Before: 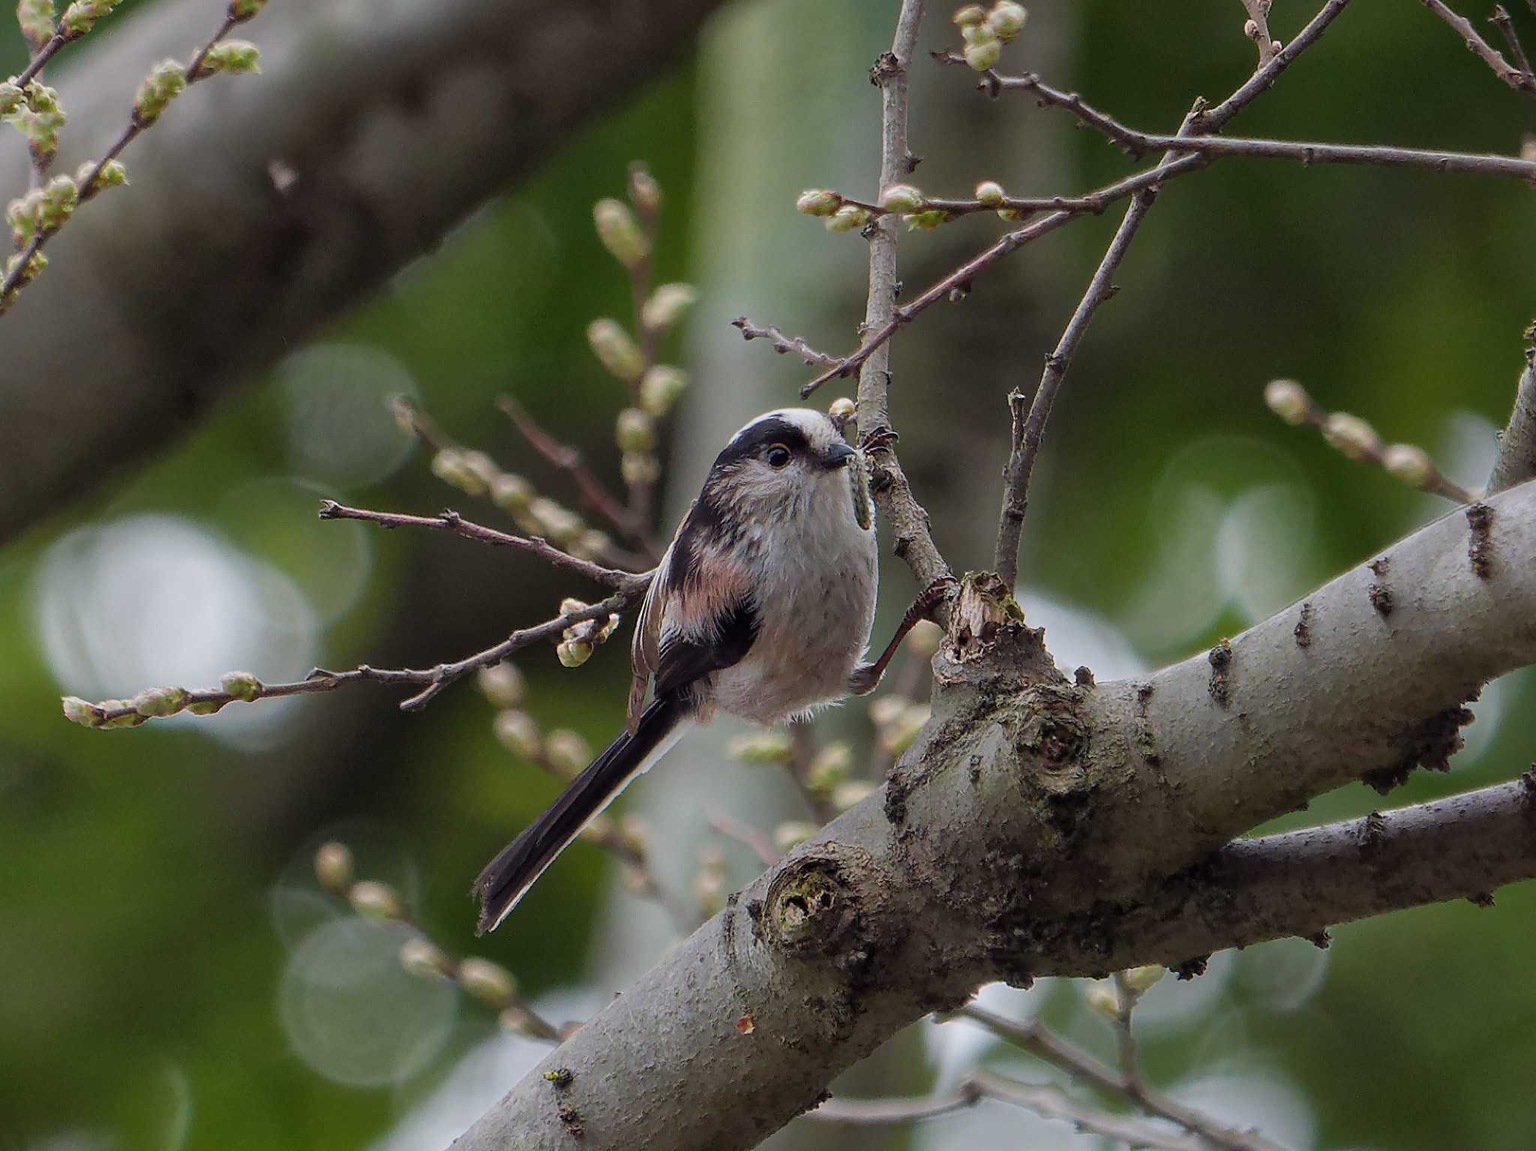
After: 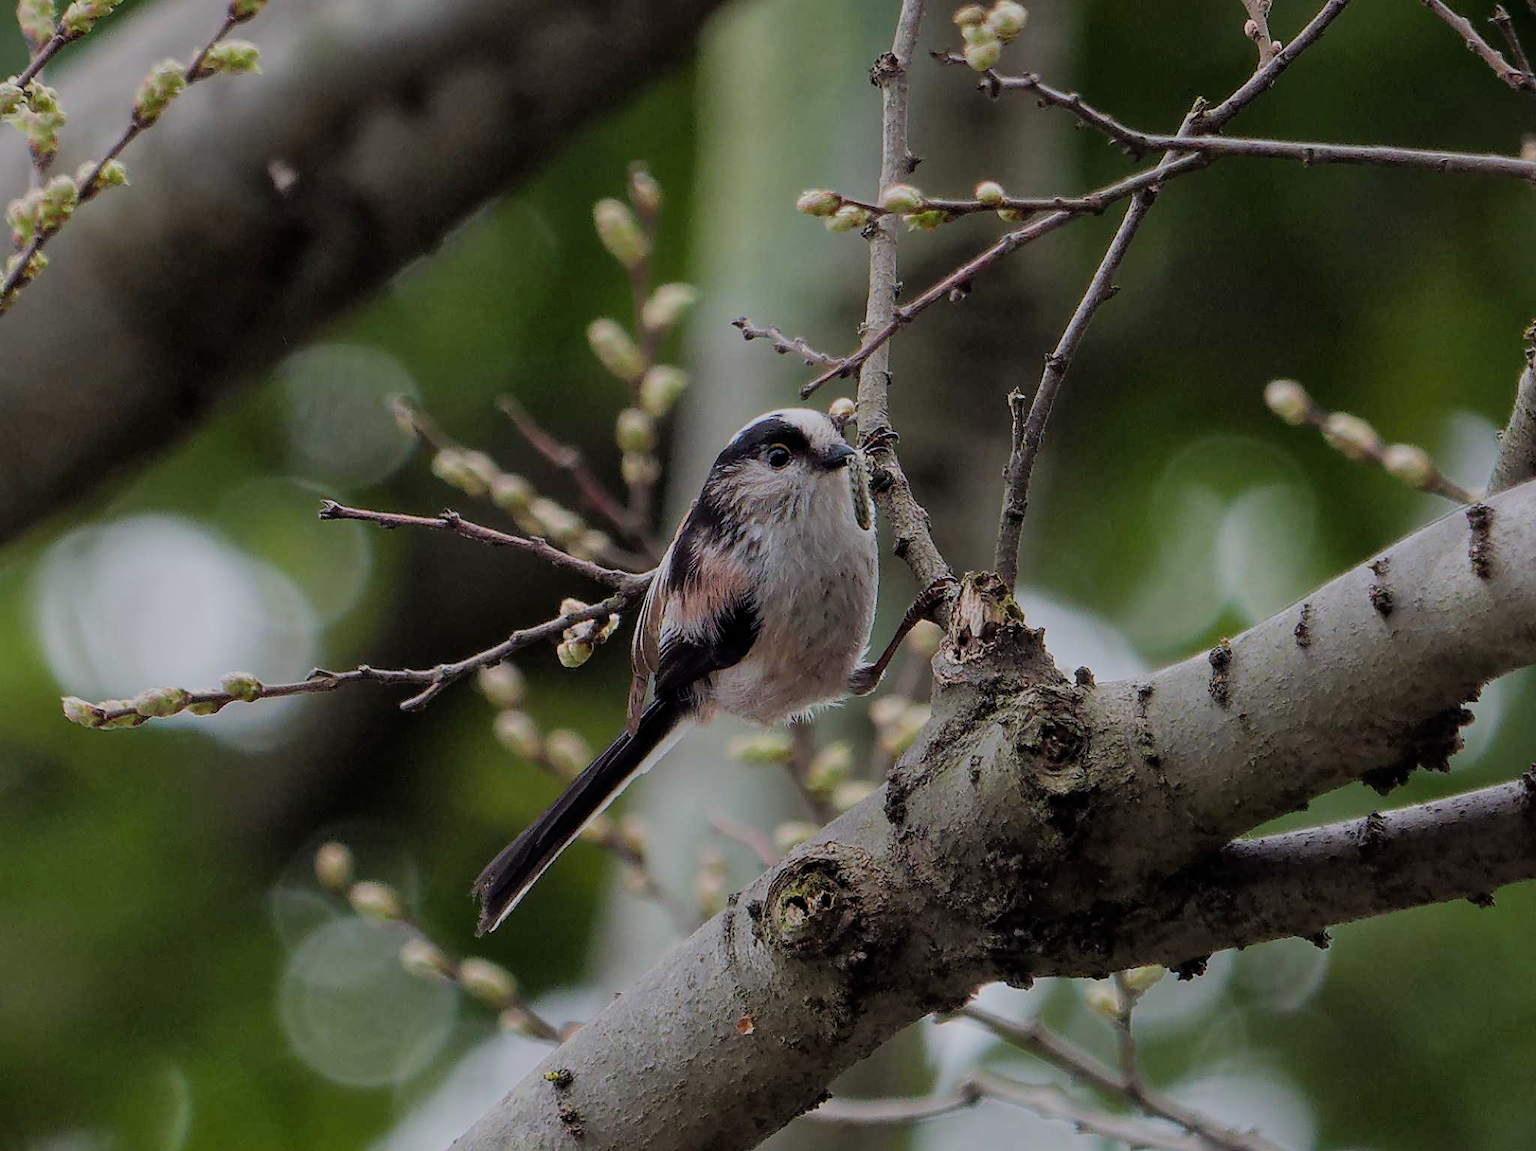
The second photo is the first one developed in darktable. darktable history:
filmic rgb: black relative exposure -7.48 EV, white relative exposure 4.83 EV, hardness 3.4, color science v6 (2022)
